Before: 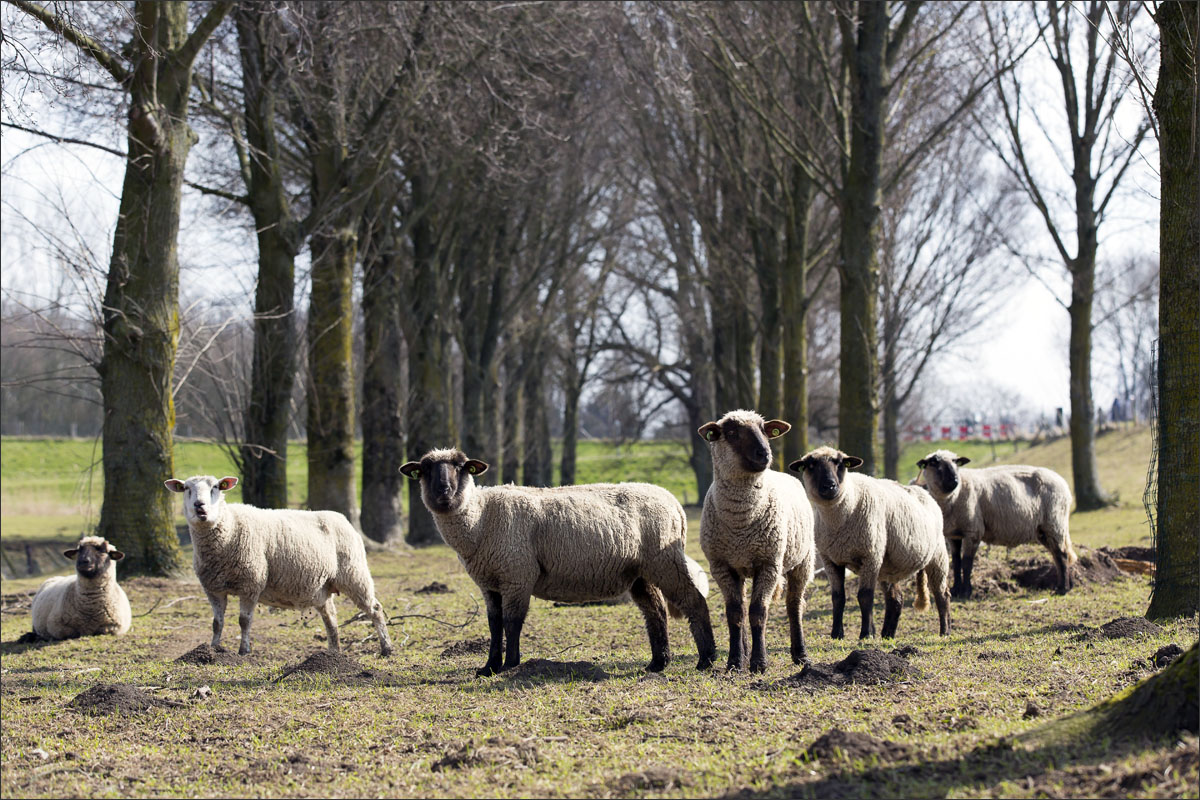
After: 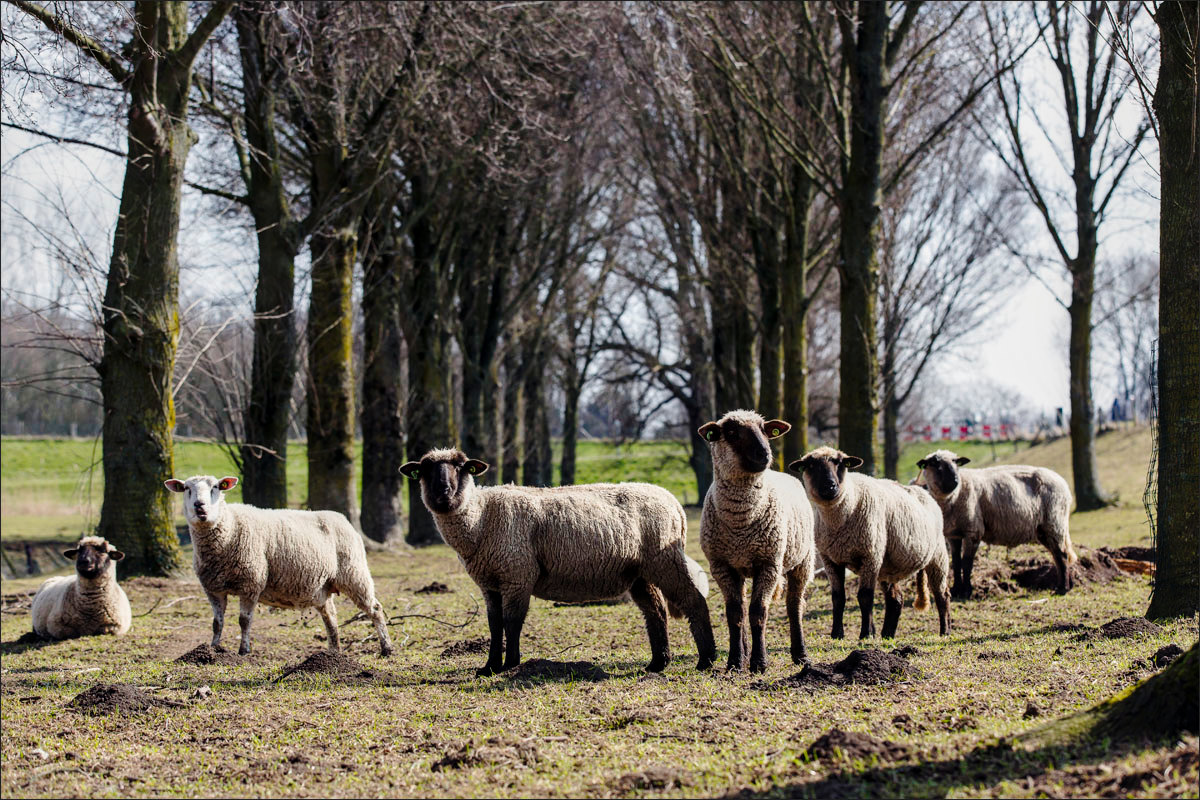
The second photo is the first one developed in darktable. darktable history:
local contrast: on, module defaults
tone curve: curves: ch0 [(0, 0) (0.181, 0.087) (0.498, 0.485) (0.78, 0.742) (0.993, 0.954)]; ch1 [(0, 0) (0.311, 0.149) (0.395, 0.349) (0.488, 0.477) (0.612, 0.641) (1, 1)]; ch2 [(0, 0) (0.5, 0.5) (0.638, 0.667) (1, 1)], preserve colors none
